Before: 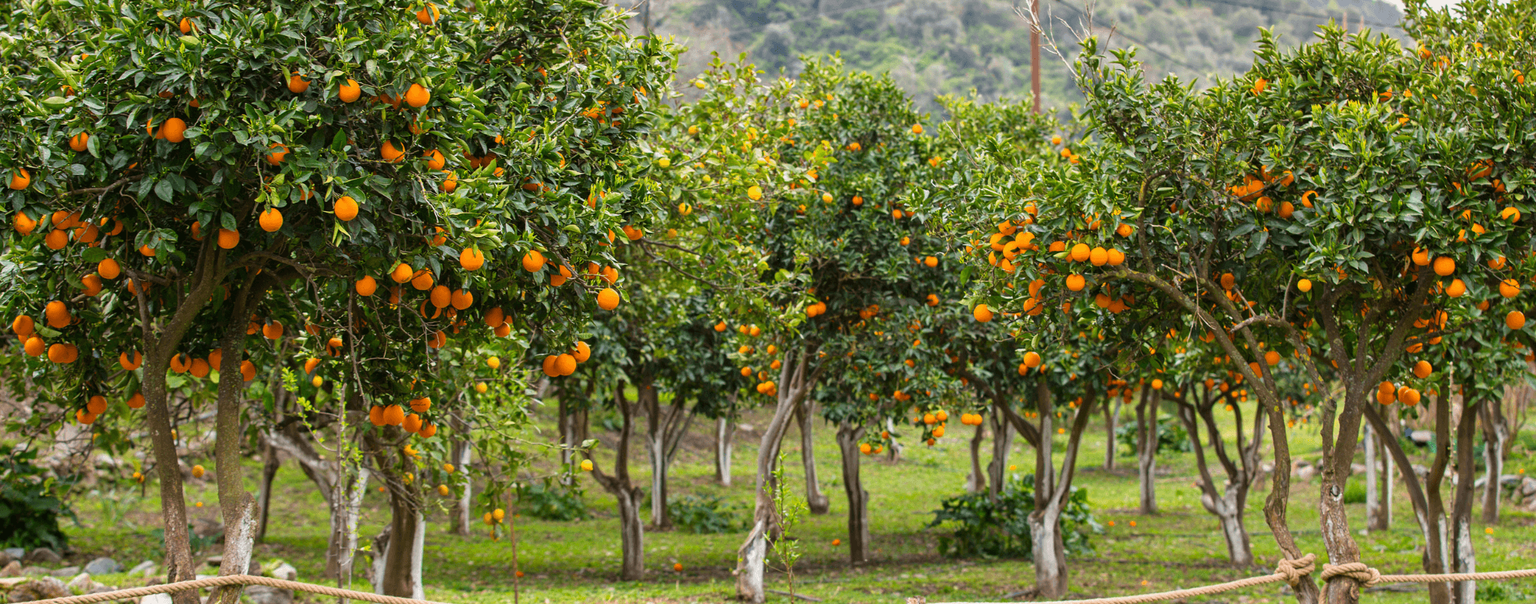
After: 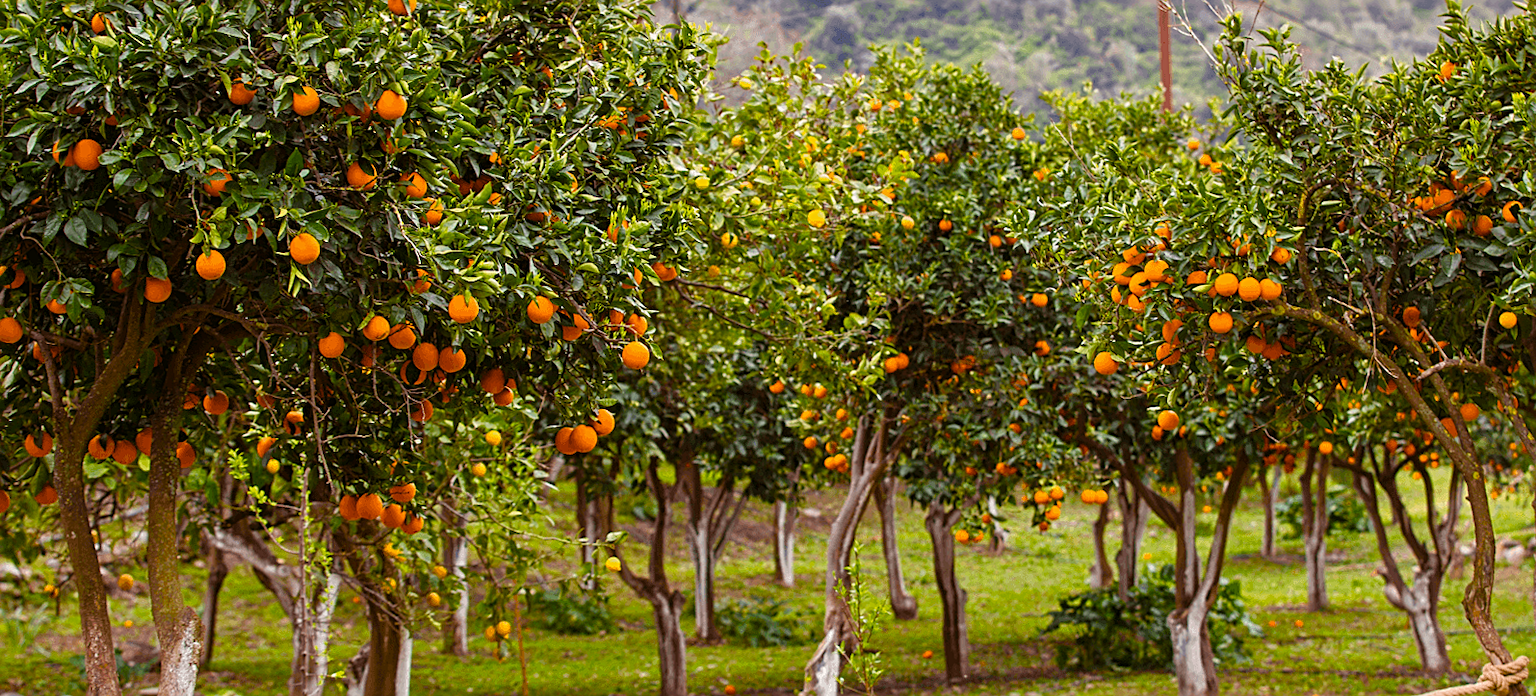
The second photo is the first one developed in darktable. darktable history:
sharpen: on, module defaults
color balance rgb: shadows lift › chroma 3.102%, shadows lift › hue 281.79°, power › luminance -7.855%, power › chroma 1.341%, power › hue 330.31°, perceptual saturation grading › global saturation 28.012%, perceptual saturation grading › highlights -25.166%, perceptual saturation grading › mid-tones 25.391%, perceptual saturation grading › shadows 50.199%
crop and rotate: angle 1.19°, left 4.362%, top 0.734%, right 11.649%, bottom 2.535%
